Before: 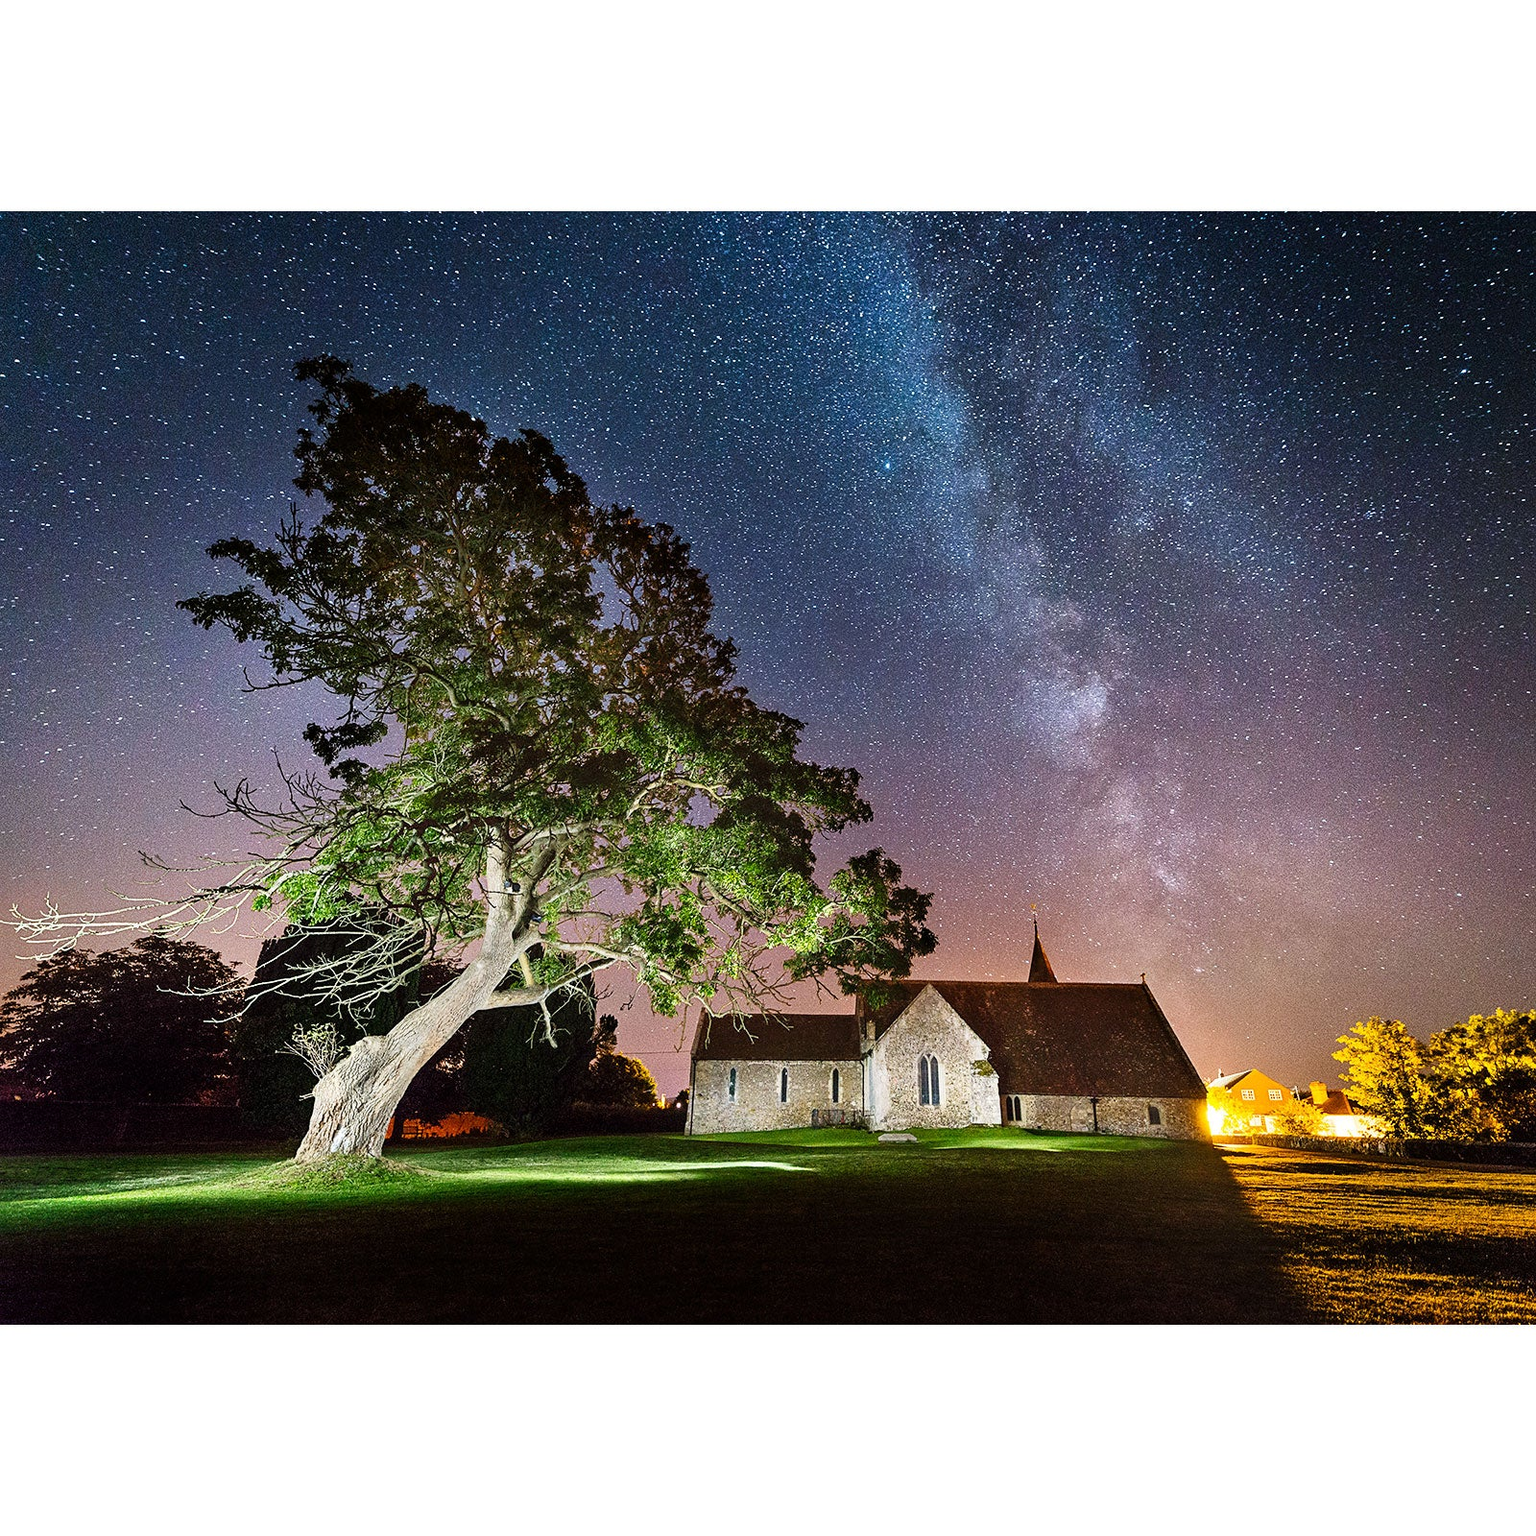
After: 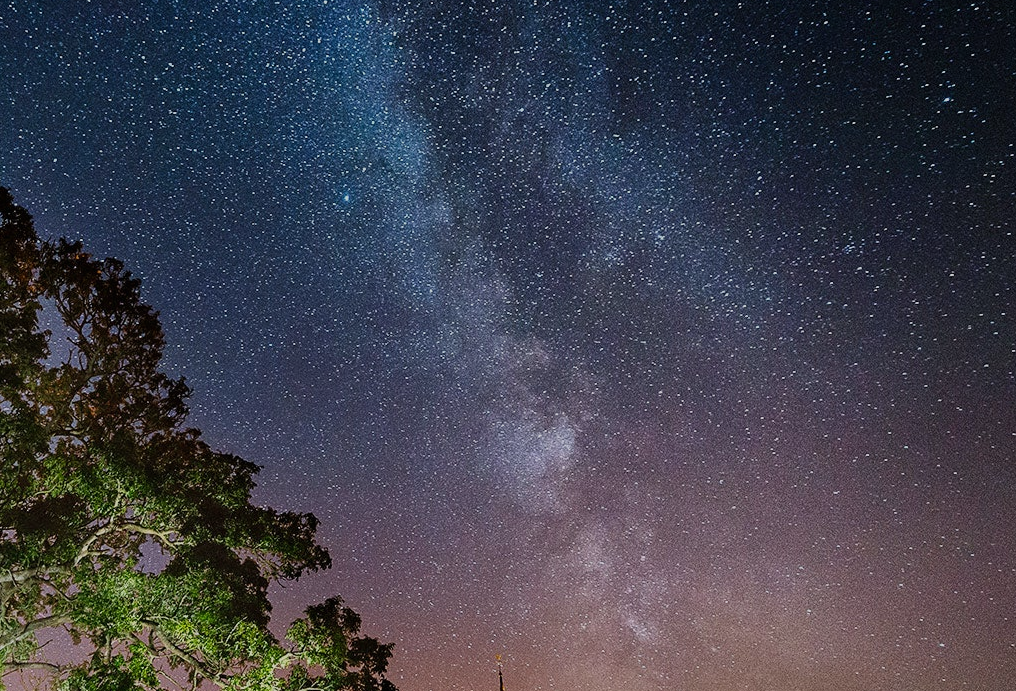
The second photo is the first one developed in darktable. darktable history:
exposure: black level correction 0, exposure -0.69 EV
crop: left 36.149%, top 17.94%, right 0.335%, bottom 38.849%
